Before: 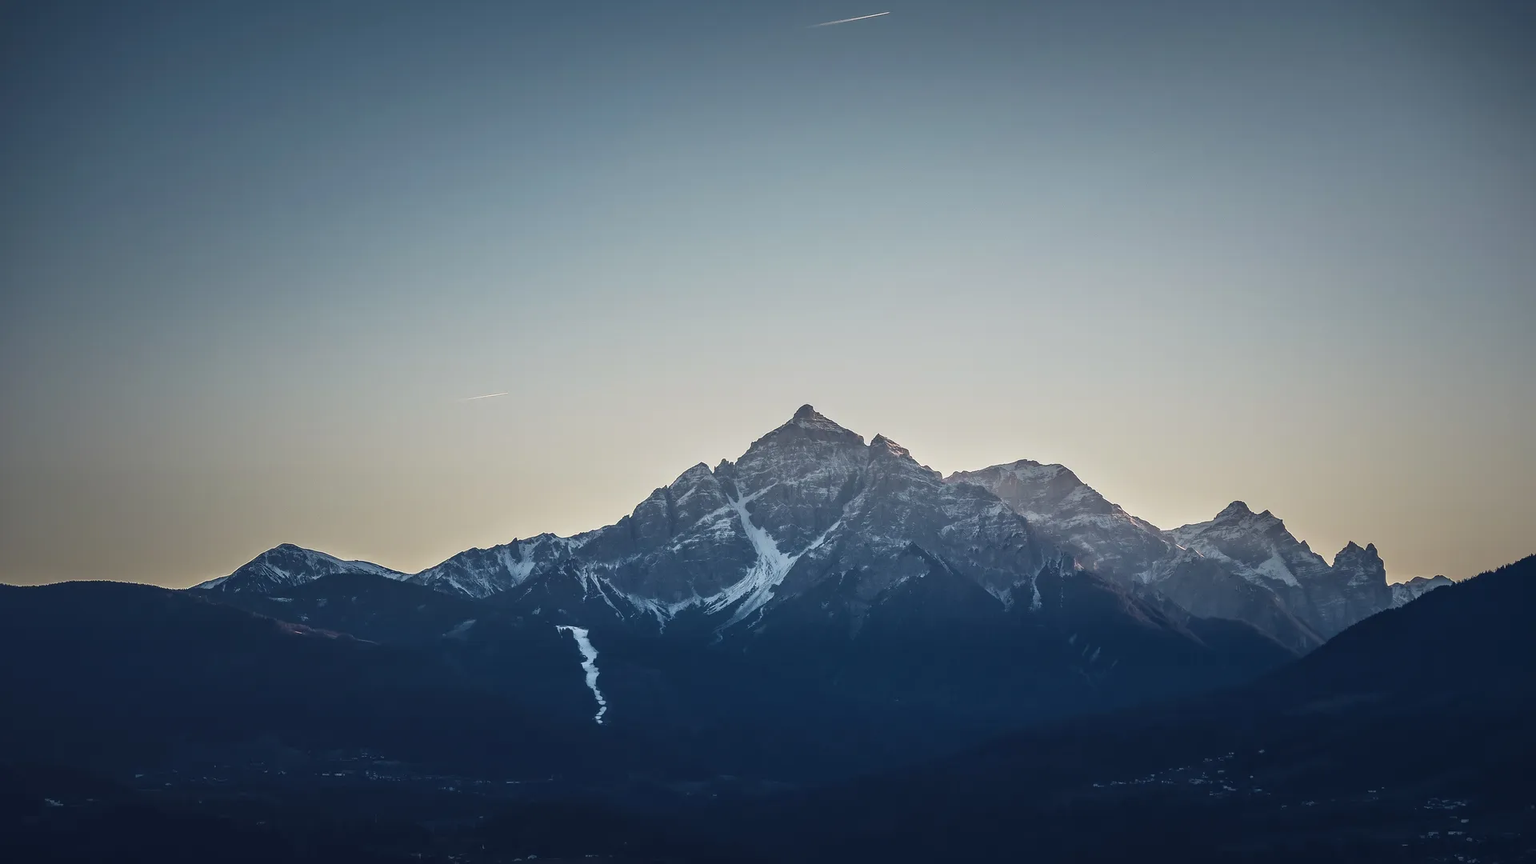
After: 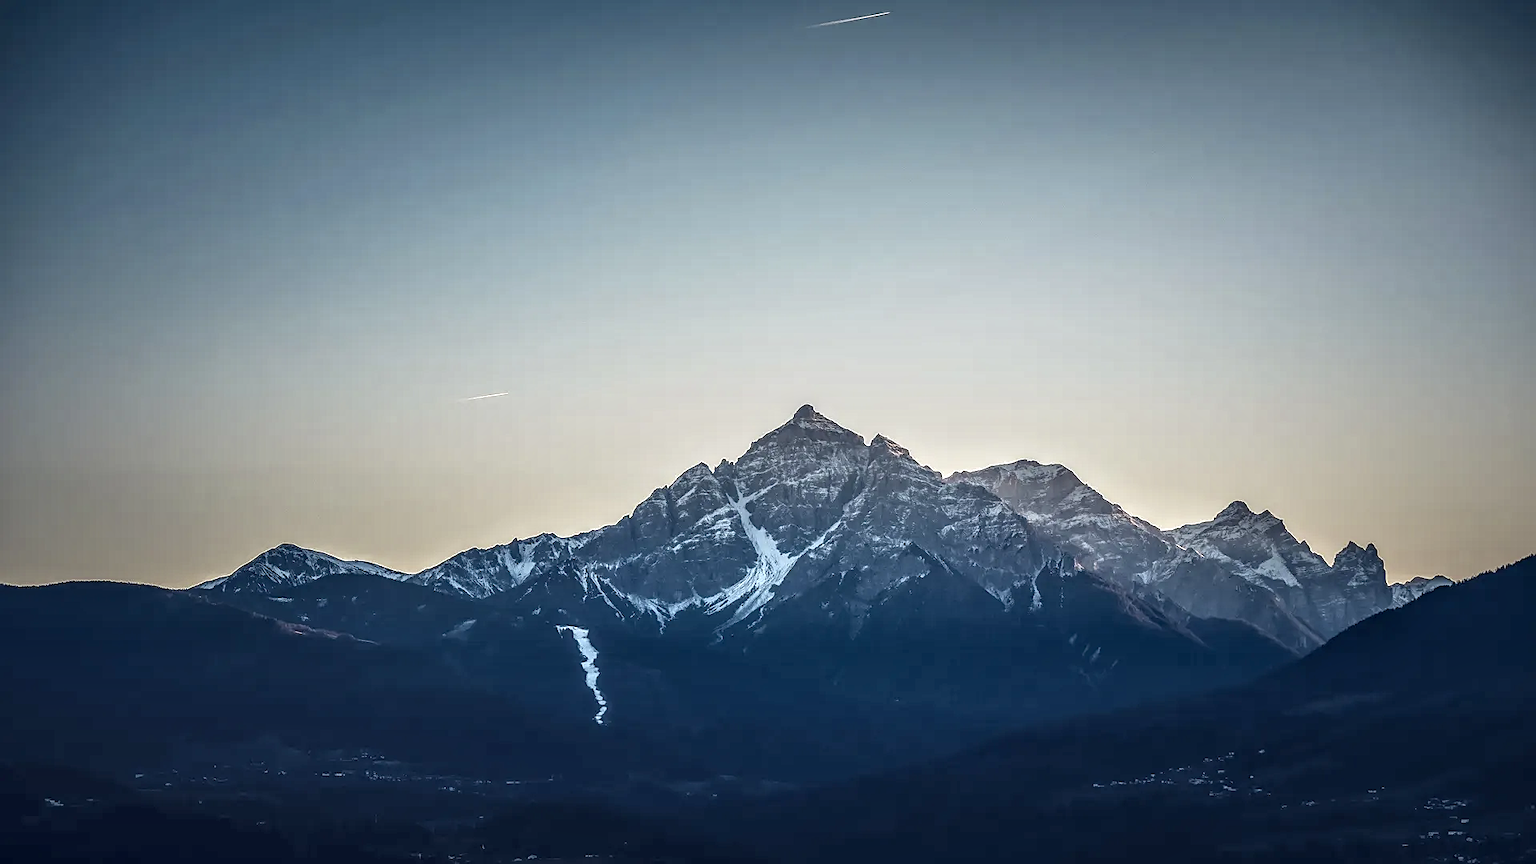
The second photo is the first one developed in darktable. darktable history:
sharpen: on, module defaults
local contrast: highlights 0%, shadows 0%, detail 182%
color zones: curves: ch0 [(0.068, 0.464) (0.25, 0.5) (0.48, 0.508) (0.75, 0.536) (0.886, 0.476) (0.967, 0.456)]; ch1 [(0.066, 0.456) (0.25, 0.5) (0.616, 0.508) (0.746, 0.56) (0.934, 0.444)]
